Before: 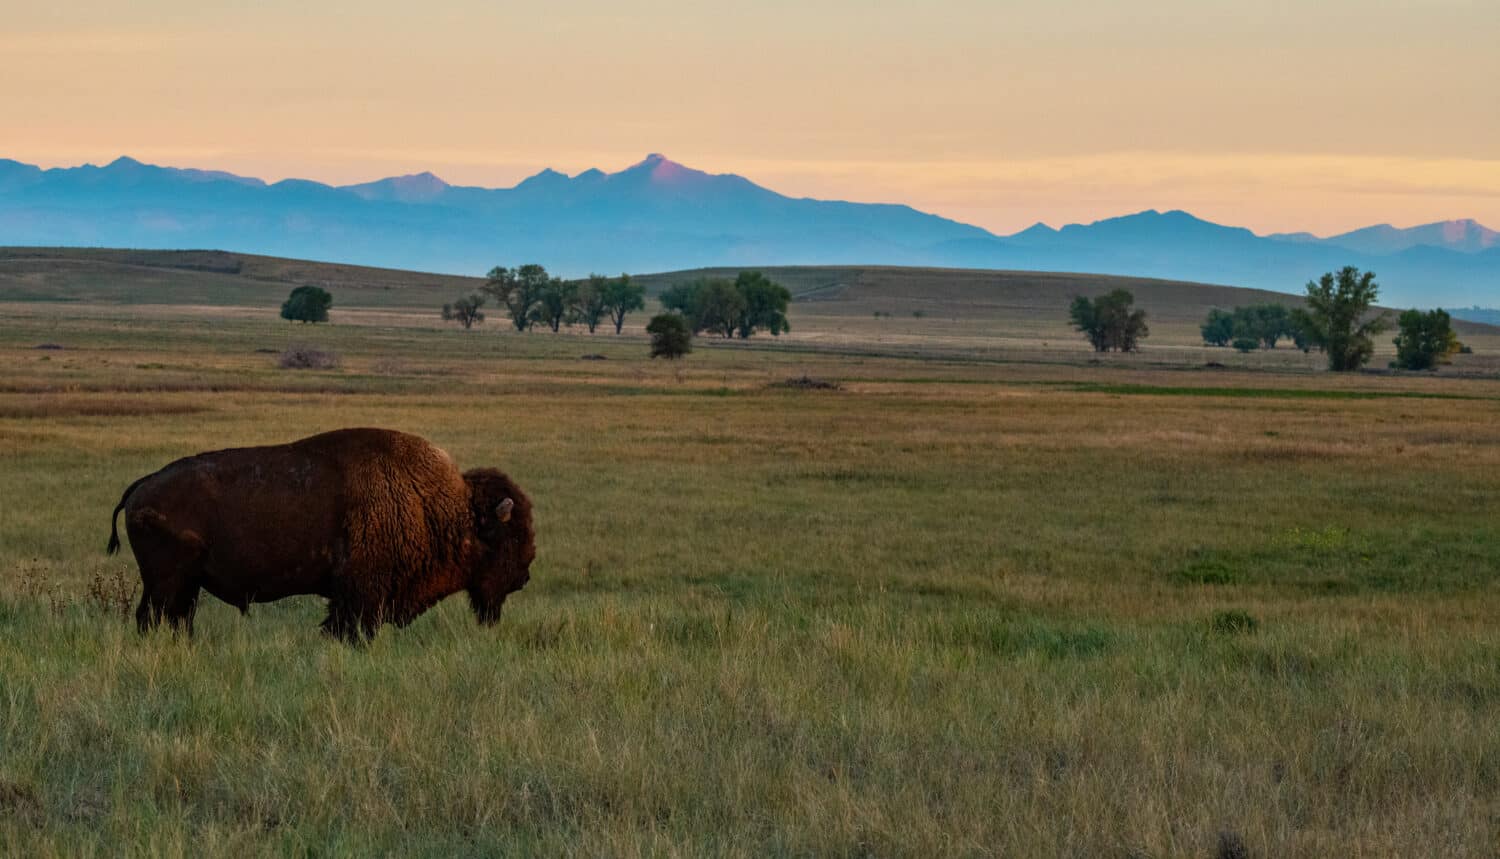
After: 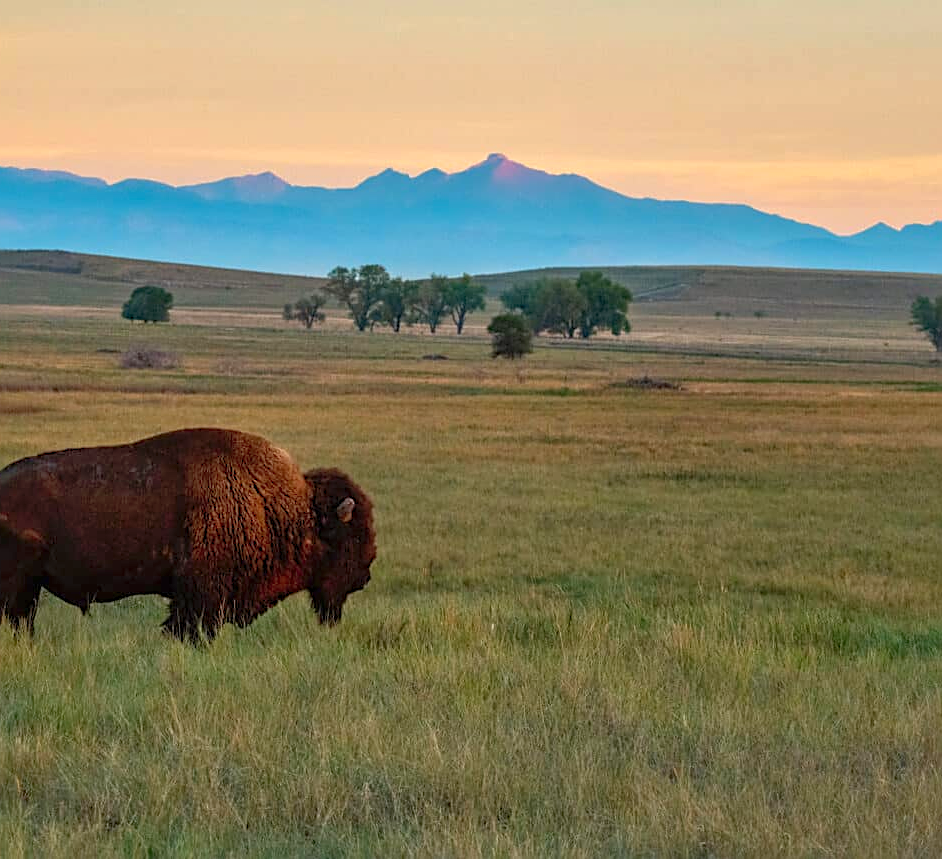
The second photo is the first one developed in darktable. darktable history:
shadows and highlights: on, module defaults
levels: levels [0, 0.435, 0.917]
crop: left 10.644%, right 26.528%
sharpen: on, module defaults
